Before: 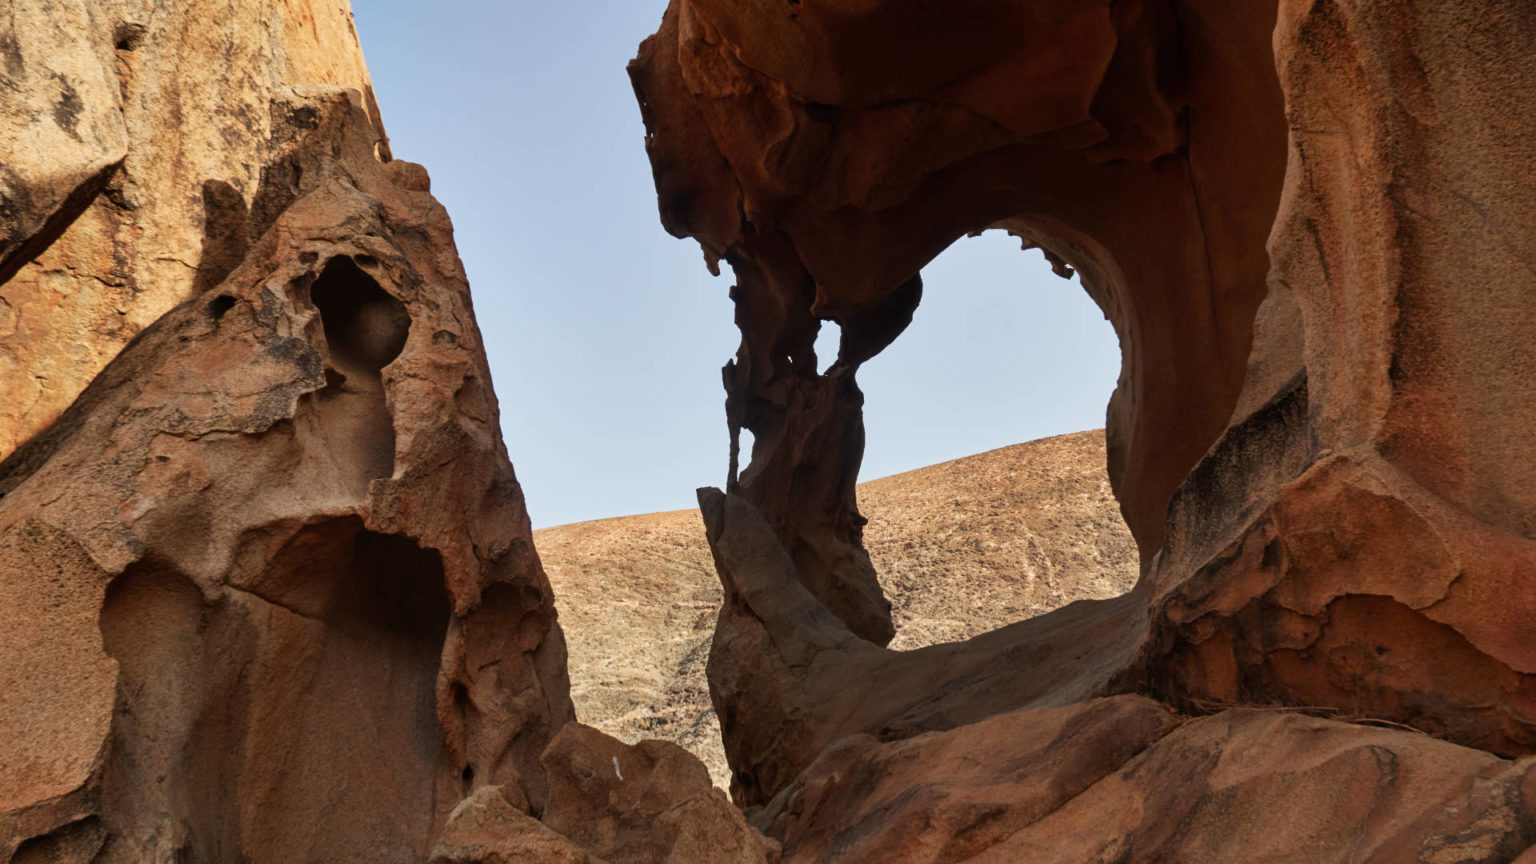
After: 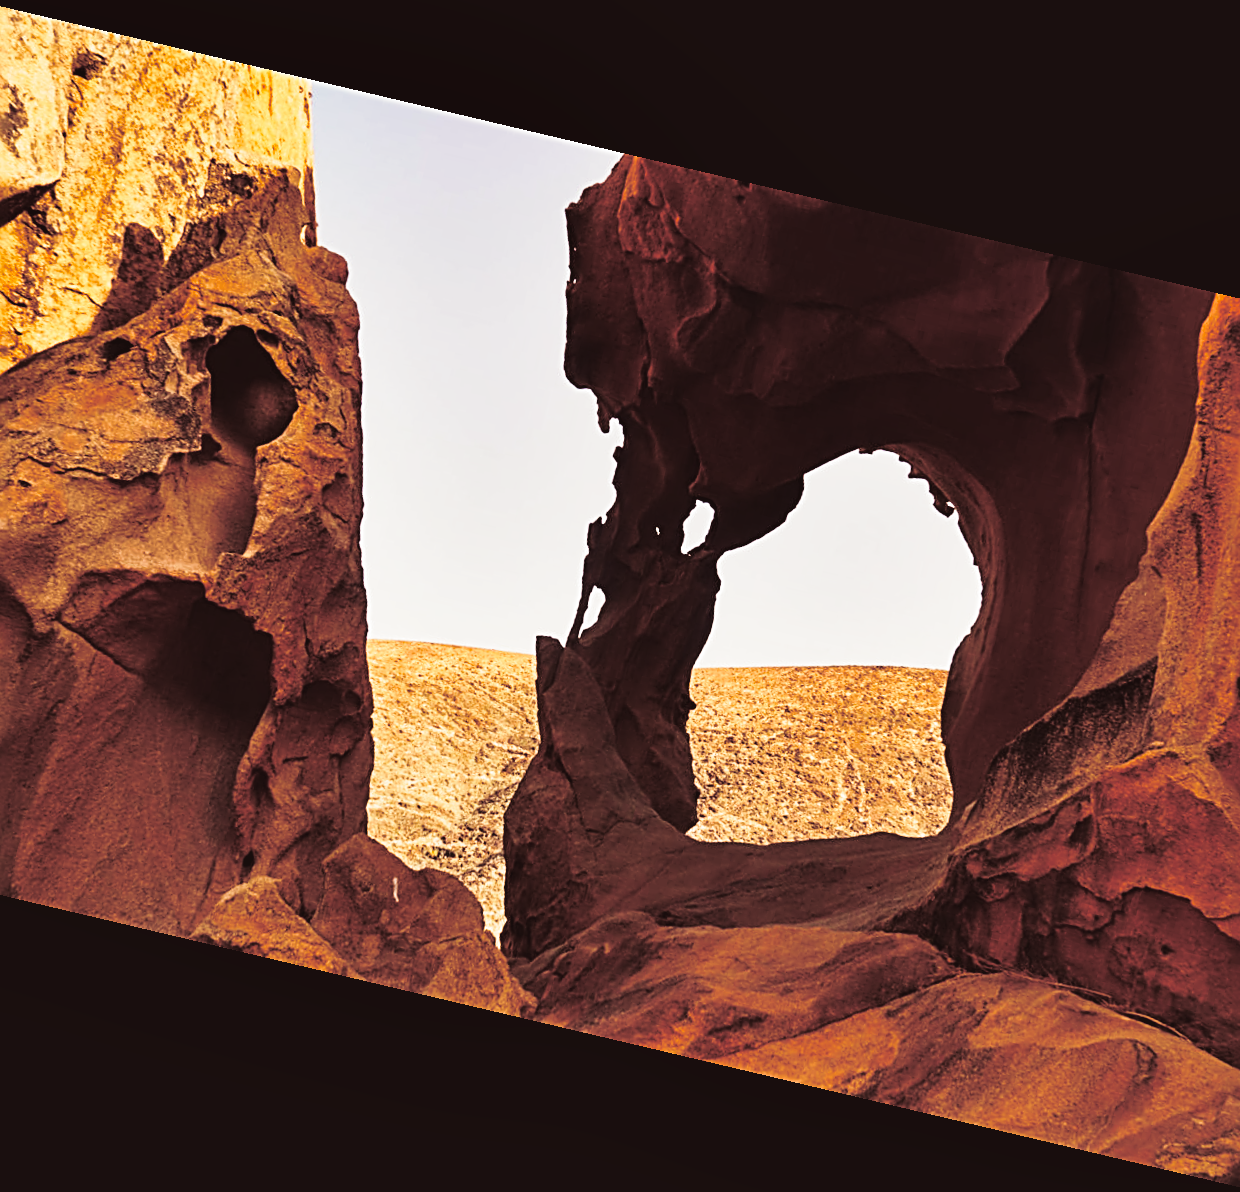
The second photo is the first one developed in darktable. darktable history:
shadows and highlights: shadows 32, highlights -32, soften with gaussian
rotate and perspective: rotation 13.27°, automatic cropping off
sharpen: radius 3.025, amount 0.757
split-toning: shadows › saturation 0.24, highlights › hue 54°, highlights › saturation 0.24
color balance rgb: shadows lift › chroma 2%, shadows lift › hue 247.2°, power › chroma 0.3%, power › hue 25.2°, highlights gain › chroma 3%, highlights gain › hue 60°, global offset › luminance 0.75%, perceptual saturation grading › global saturation 20%, perceptual saturation grading › highlights -20%, perceptual saturation grading › shadows 30%, global vibrance 20%
rgb levels: mode RGB, independent channels, levels [[0, 0.5, 1], [0, 0.521, 1], [0, 0.536, 1]]
crop: left 13.443%, right 13.31%
base curve: curves: ch0 [(0, 0) (0.028, 0.03) (0.121, 0.232) (0.46, 0.748) (0.859, 0.968) (1, 1)], preserve colors none
